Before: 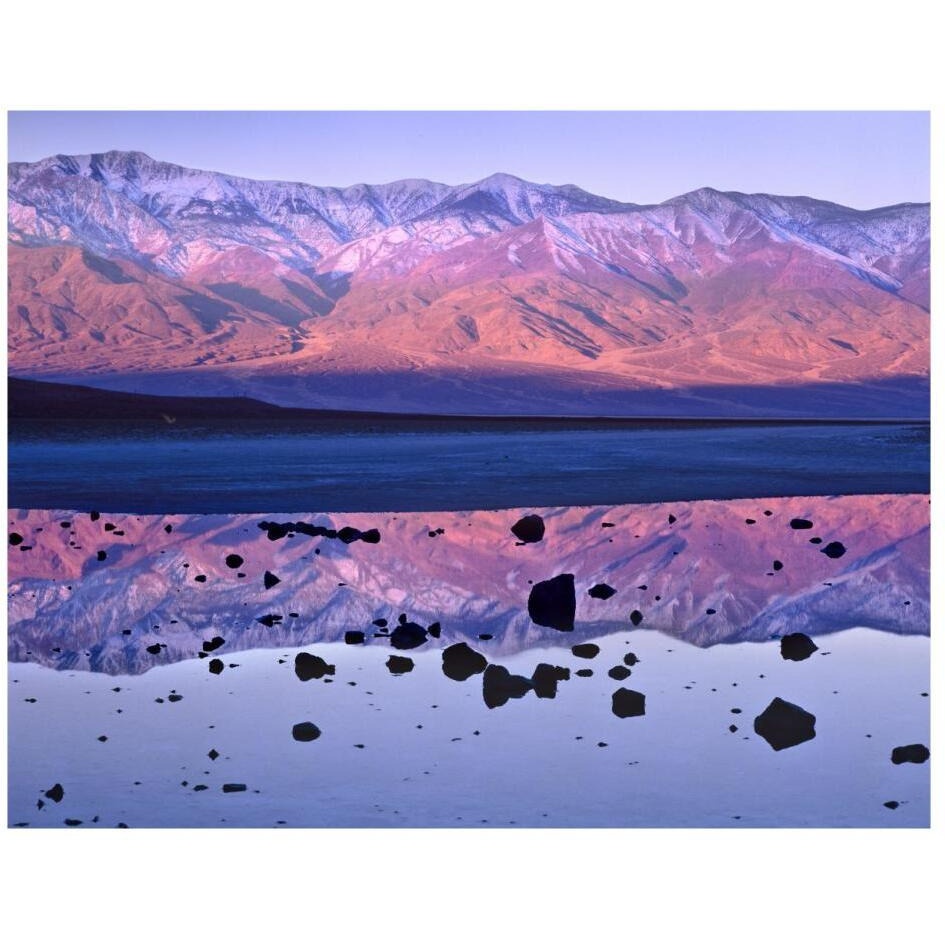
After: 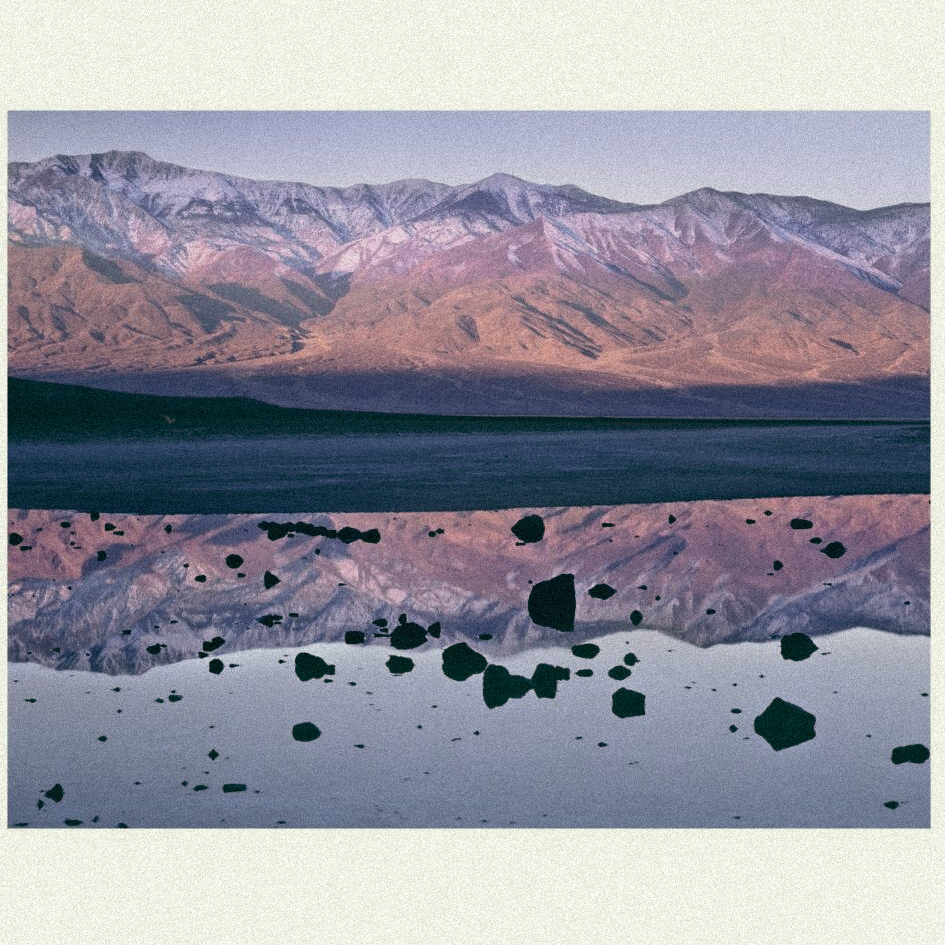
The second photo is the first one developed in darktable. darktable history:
grain: strength 35%, mid-tones bias 0%
color balance rgb: perceptual saturation grading › global saturation 20%, global vibrance 20%
color balance: lift [1.005, 0.99, 1.007, 1.01], gamma [1, 1.034, 1.032, 0.966], gain [0.873, 1.055, 1.067, 0.933]
white balance: emerald 1
color correction: saturation 0.5
